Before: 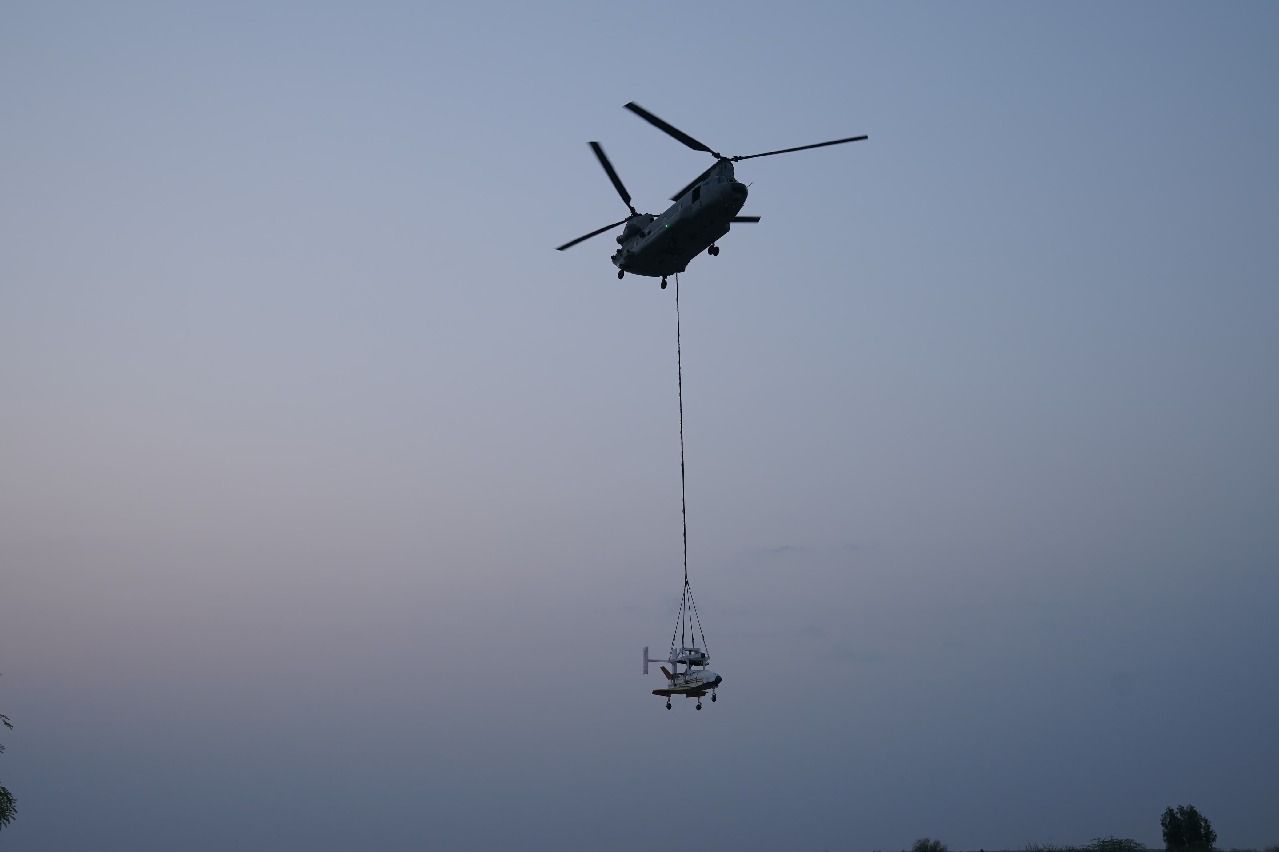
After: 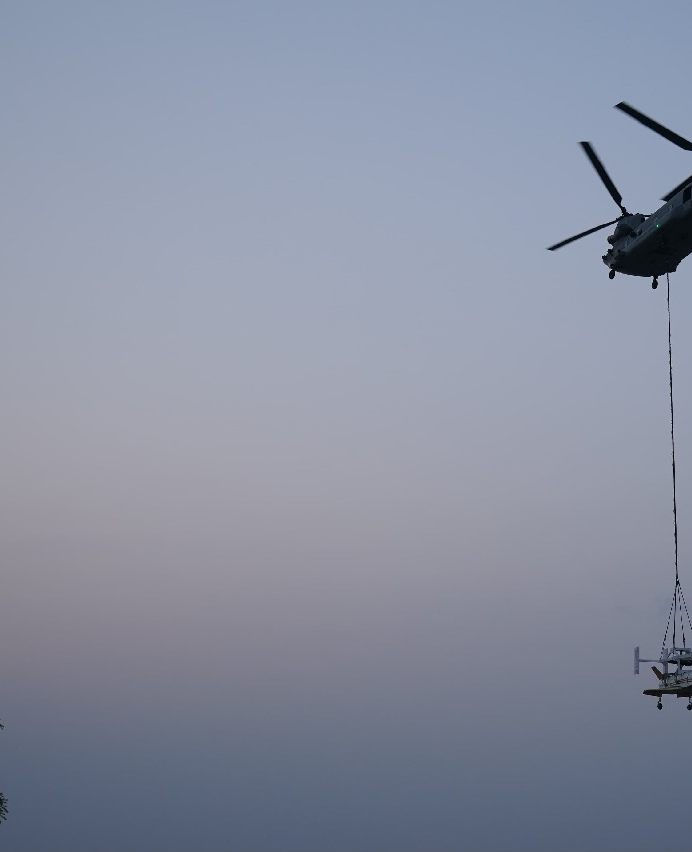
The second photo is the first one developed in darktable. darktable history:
crop: left 0.729%, right 45.154%, bottom 0.082%
